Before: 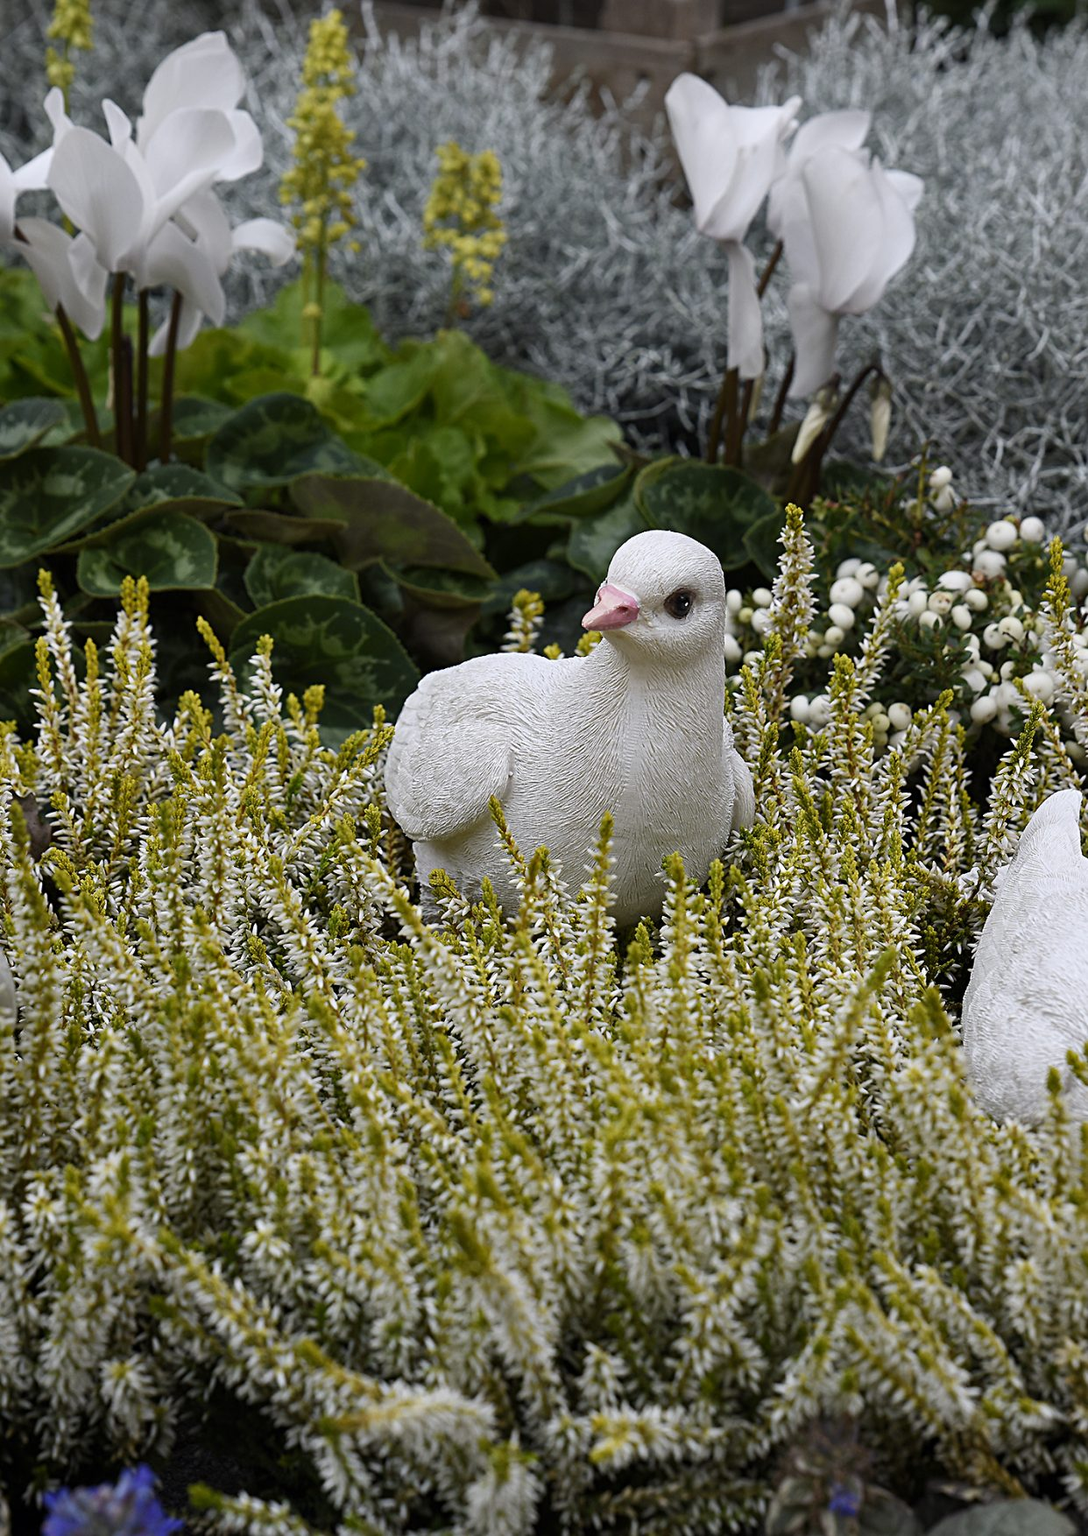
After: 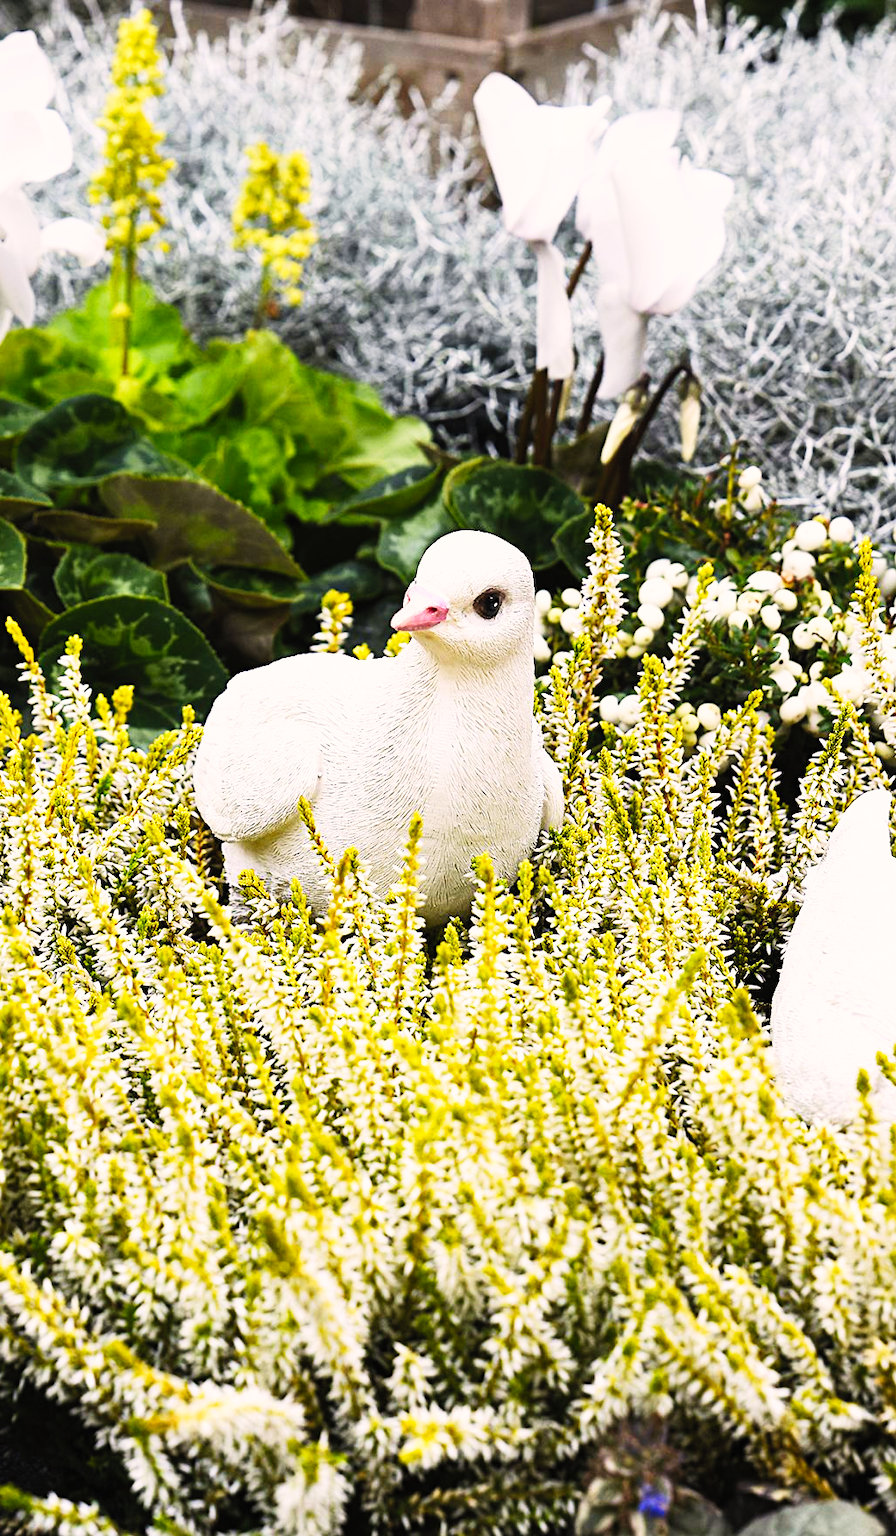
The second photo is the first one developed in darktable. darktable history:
contrast brightness saturation: contrast 0.2, brightness 0.2, saturation 0.8
base curve: curves: ch0 [(0, 0) (0.007, 0.004) (0.027, 0.03) (0.046, 0.07) (0.207, 0.54) (0.442, 0.872) (0.673, 0.972) (1, 1)], preserve colors none
crop: left 17.582%, bottom 0.031%
color correction: highlights a* 5.59, highlights b* 5.24, saturation 0.68
